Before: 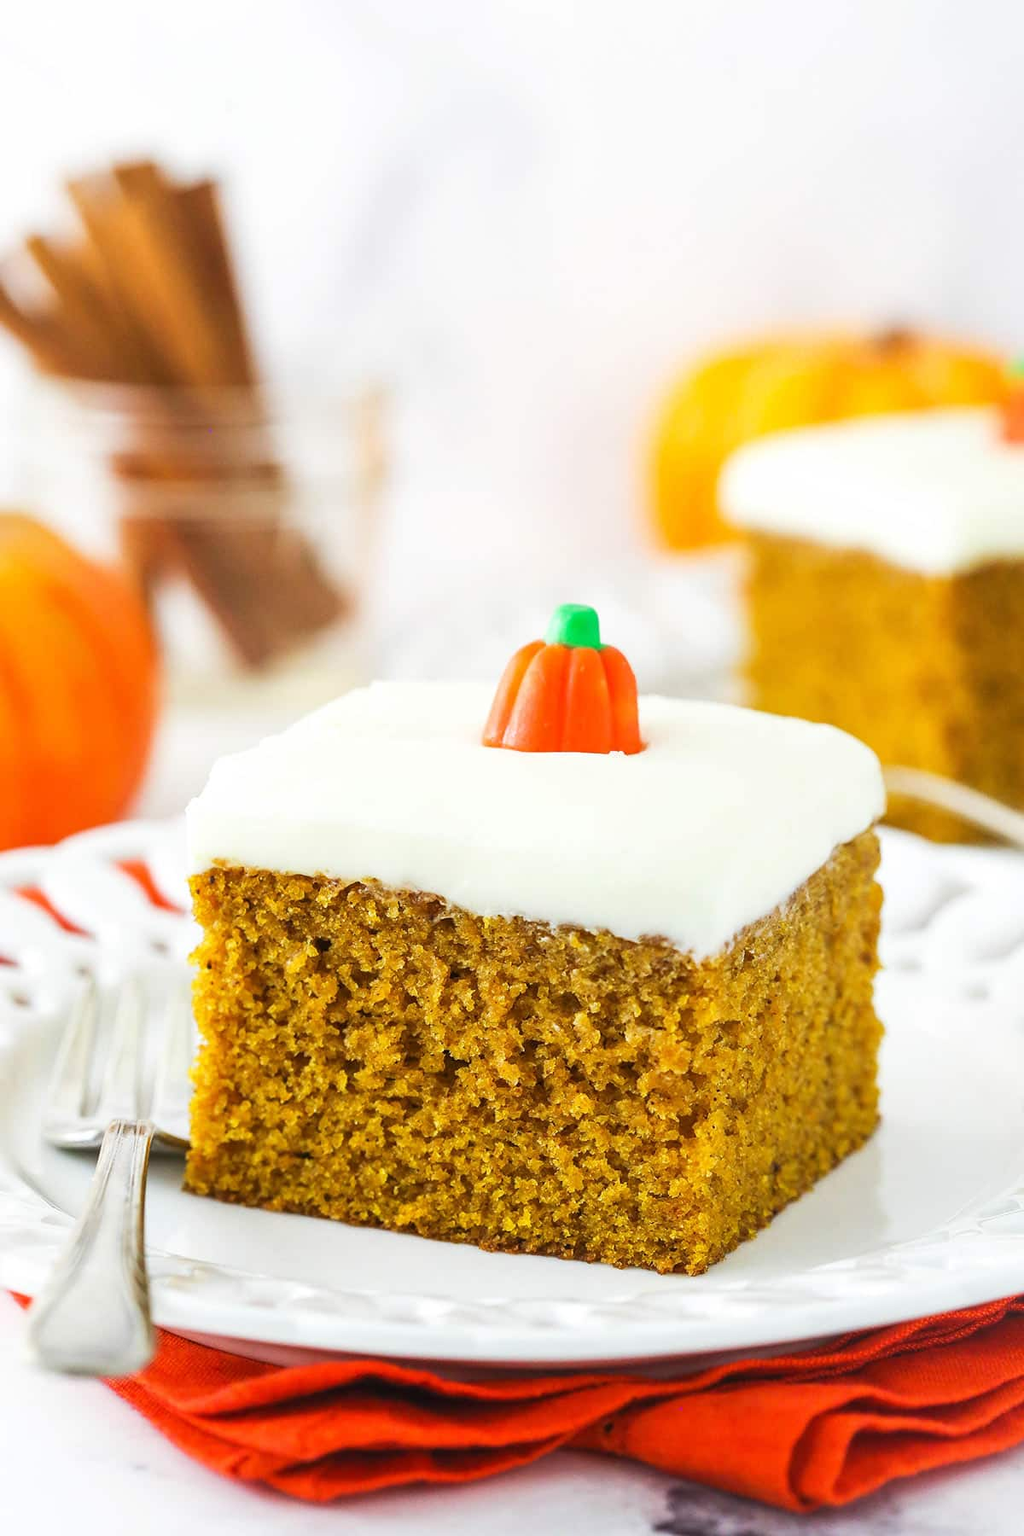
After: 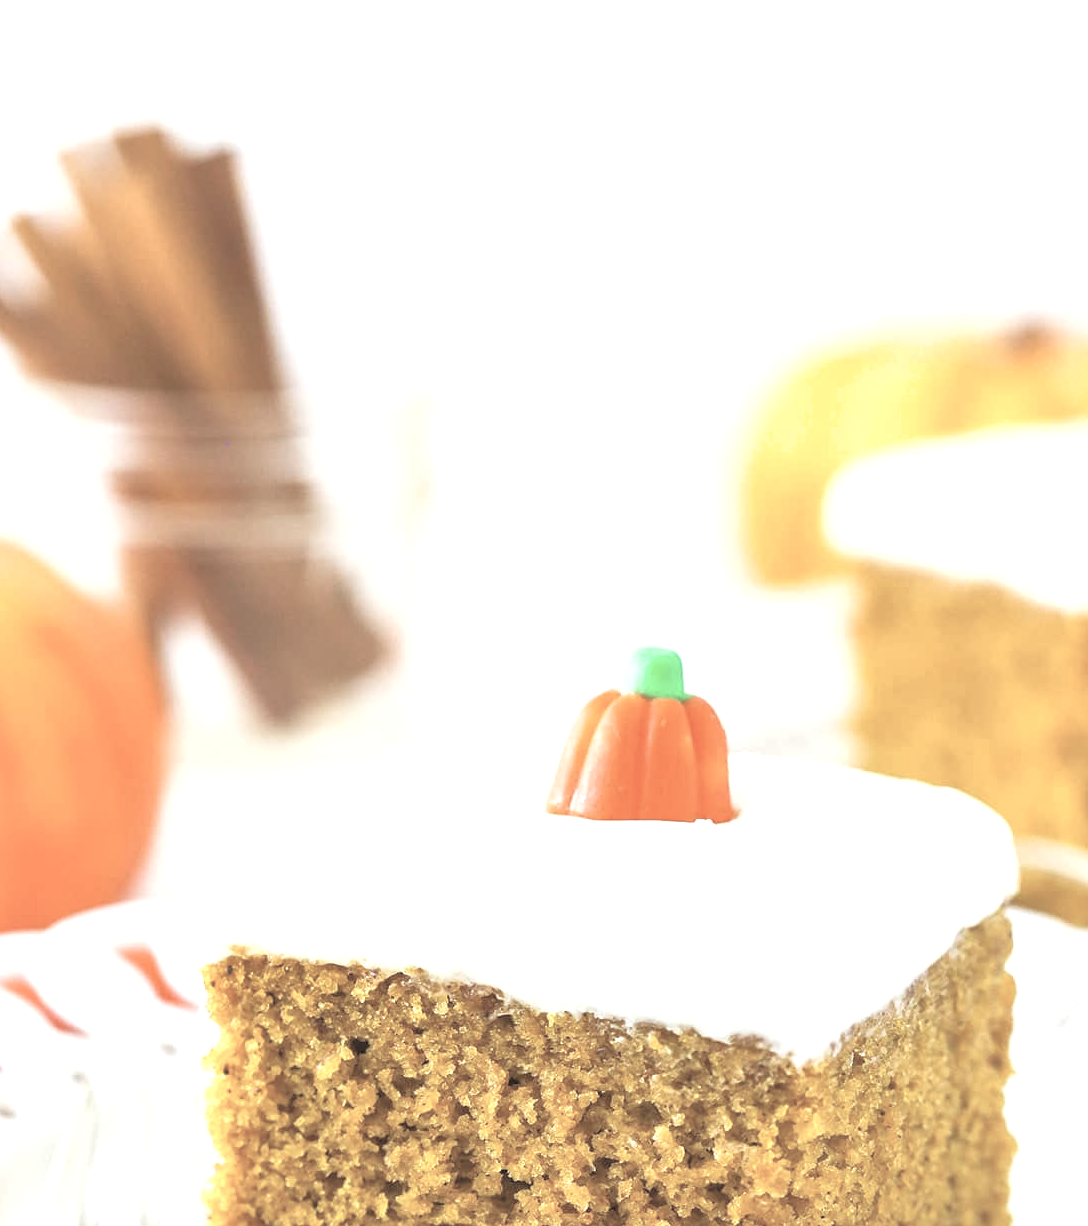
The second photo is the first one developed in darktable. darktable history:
contrast brightness saturation: brightness 0.184, saturation -0.501
shadows and highlights: shadows 25.93, white point adjustment -3.19, highlights -30.22
exposure: black level correction 0, exposure 0.7 EV, compensate highlight preservation false
crop: left 1.619%, top 3.418%, right 7.648%, bottom 28.429%
